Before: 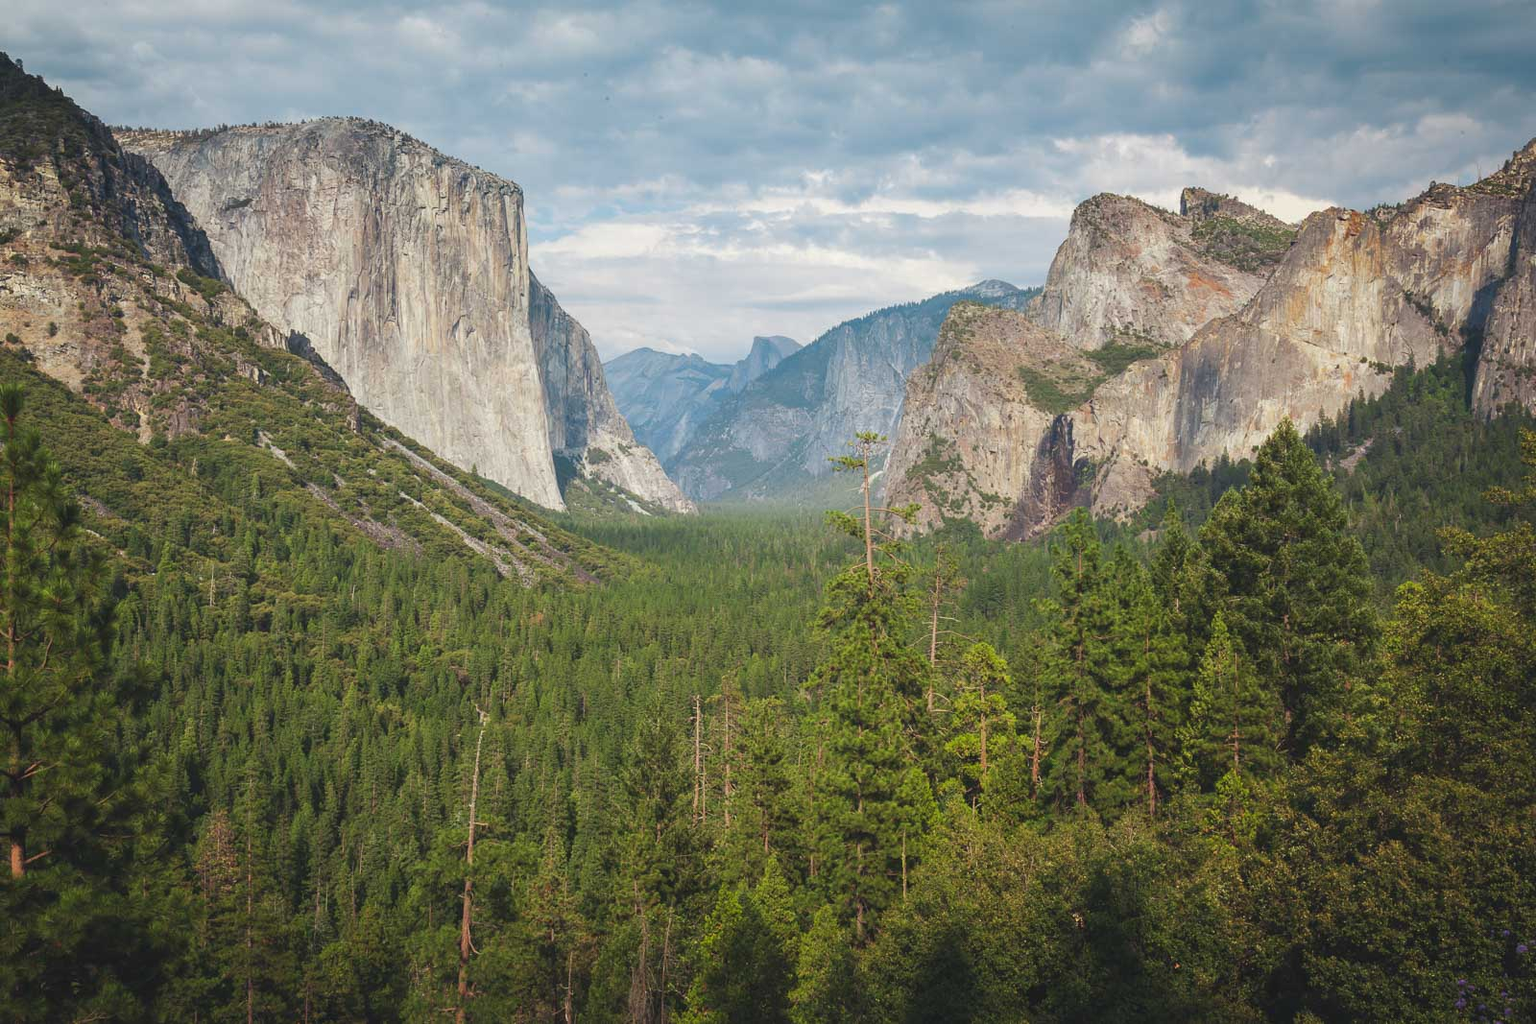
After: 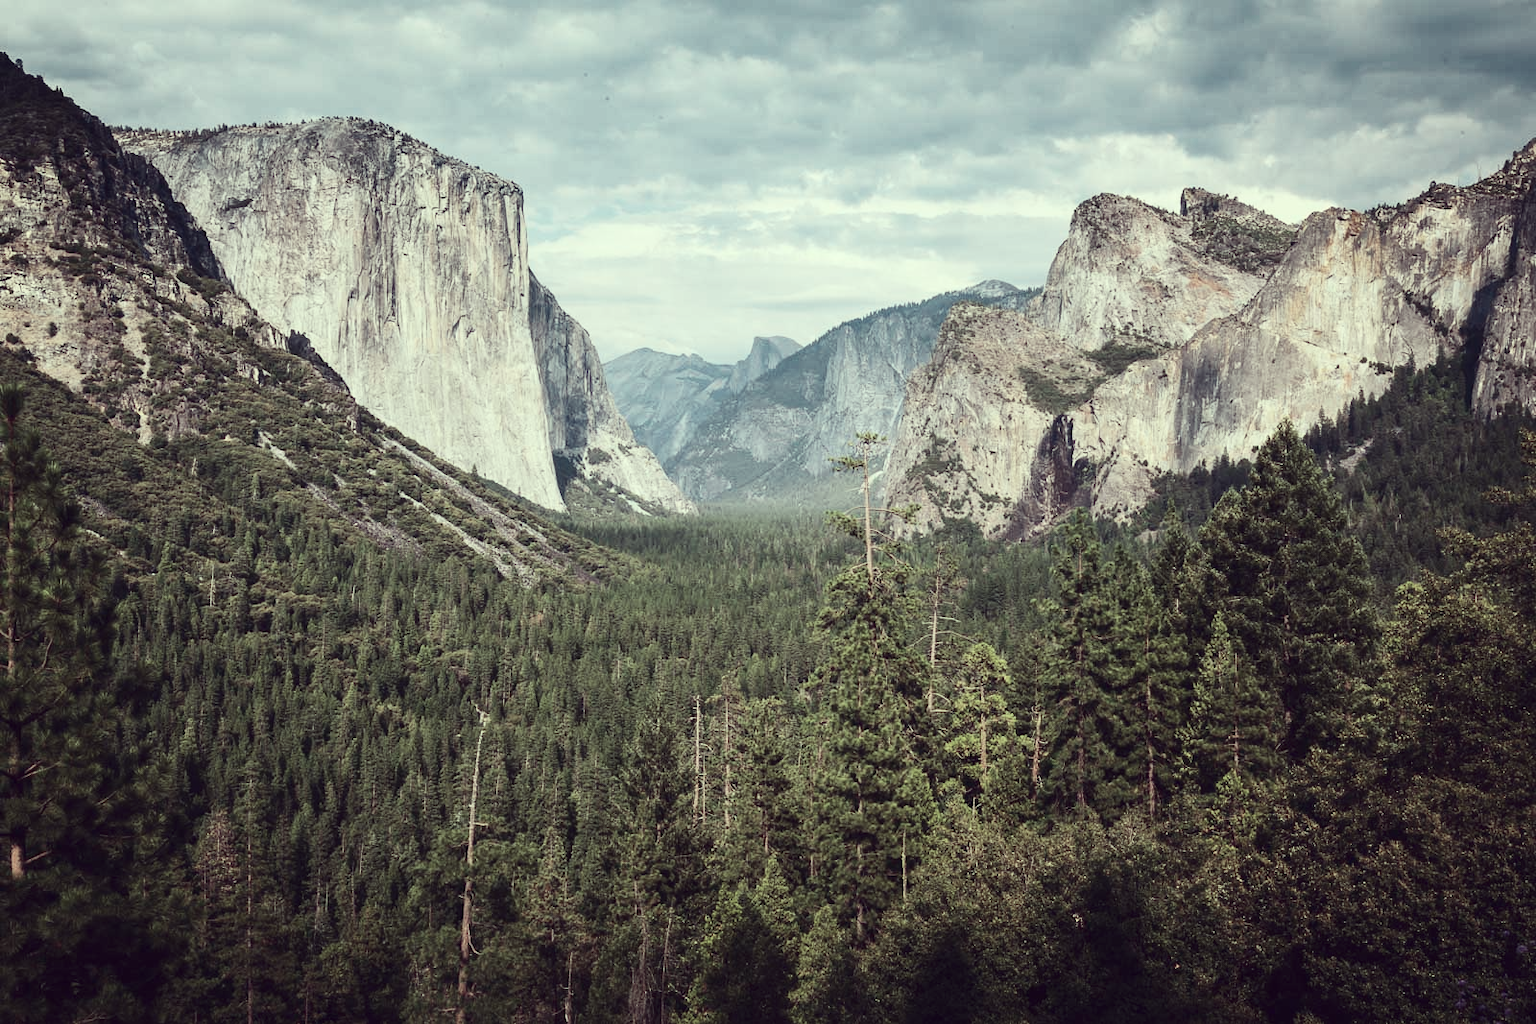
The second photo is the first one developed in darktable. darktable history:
color correction: highlights a* -20.82, highlights b* 20.45, shadows a* 19.25, shadows b* -20.23, saturation 0.418
contrast brightness saturation: contrast 0.294
